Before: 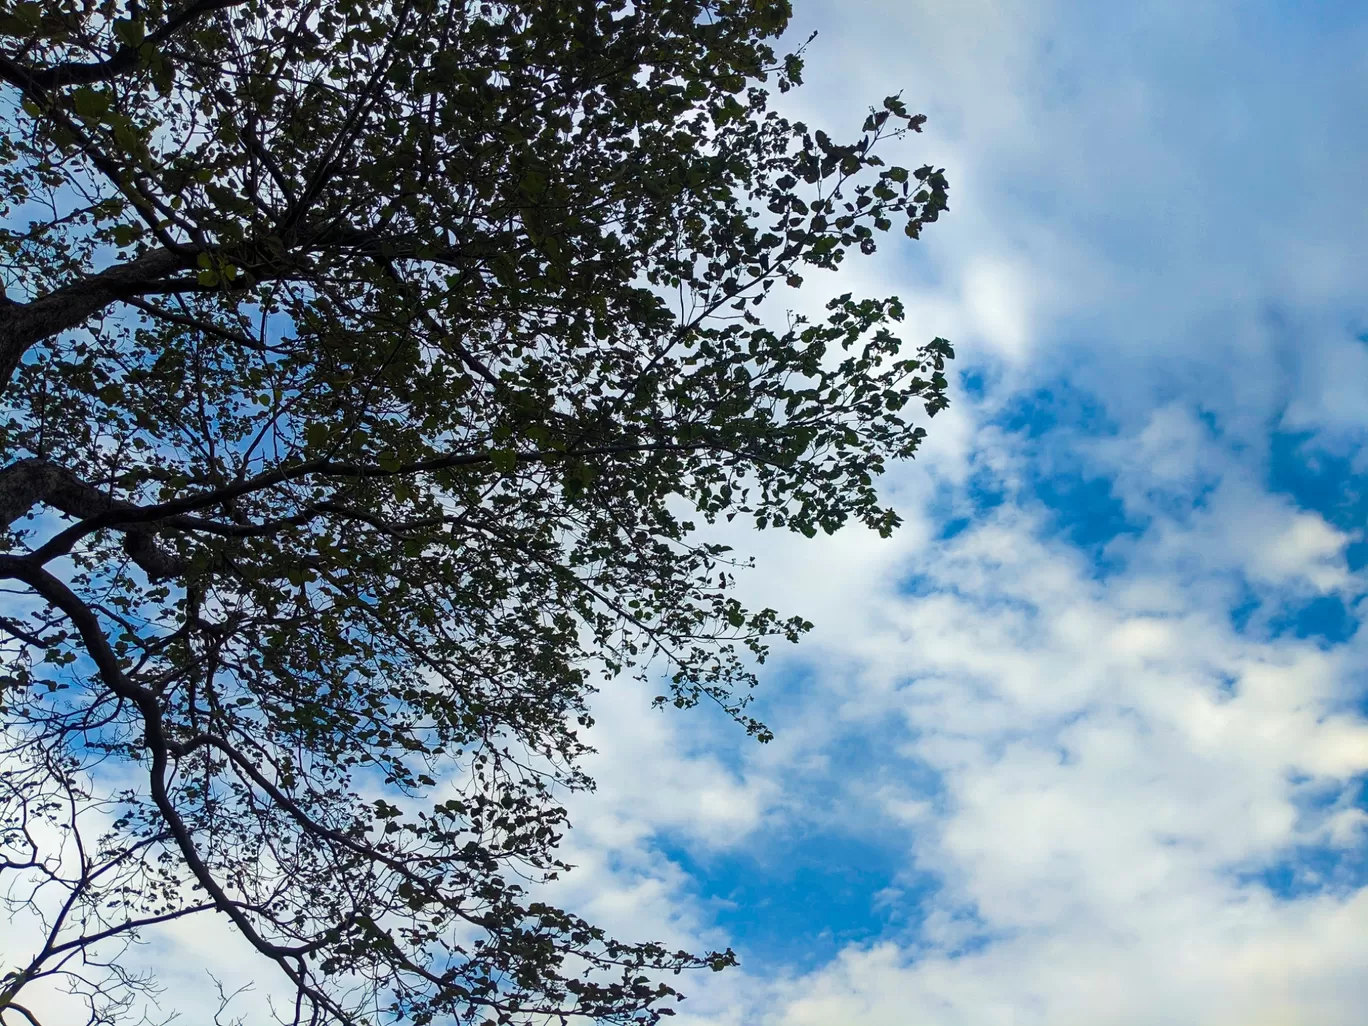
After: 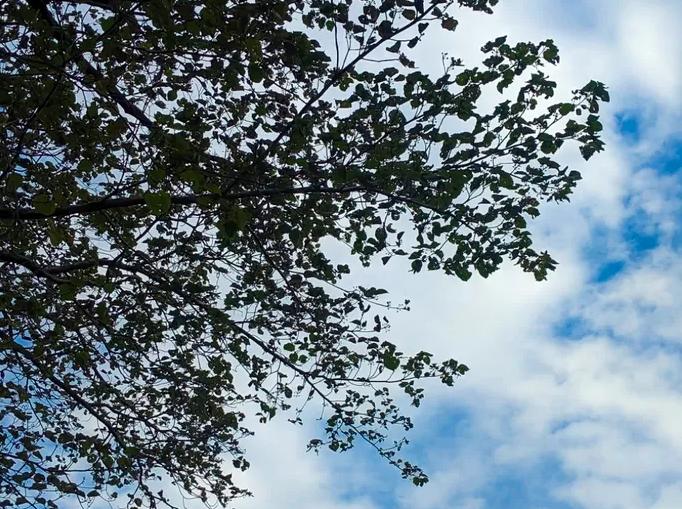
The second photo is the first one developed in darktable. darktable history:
exposure: black level correction 0.001, compensate highlight preservation false
crop: left 25.238%, top 25.142%, right 24.847%, bottom 25.242%
